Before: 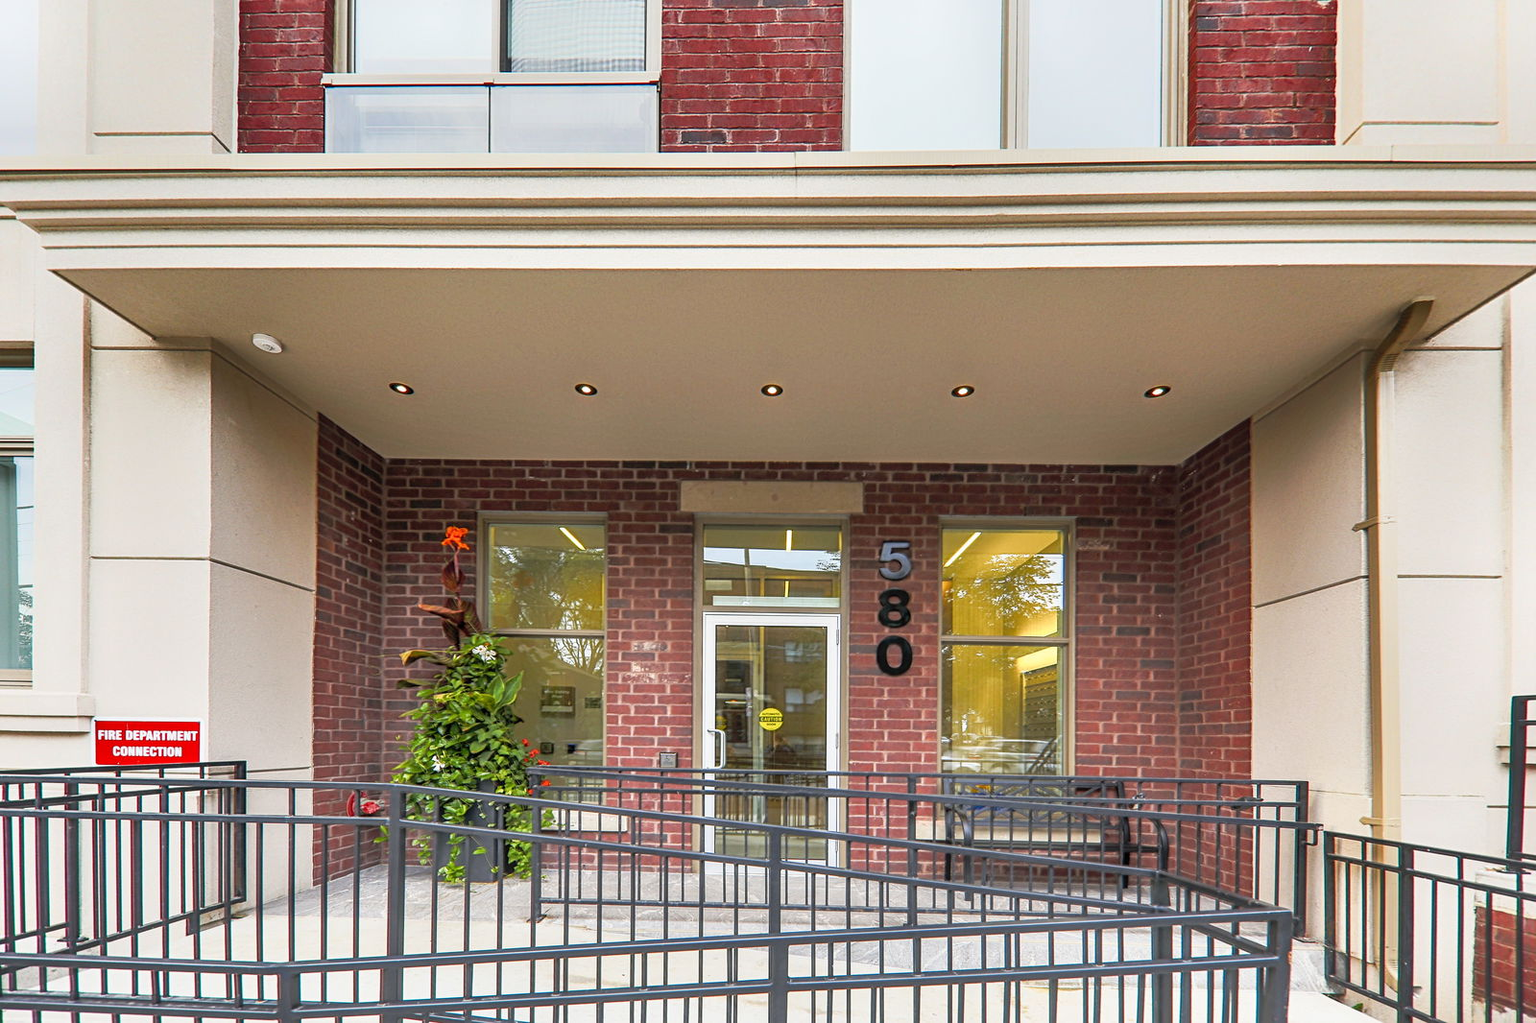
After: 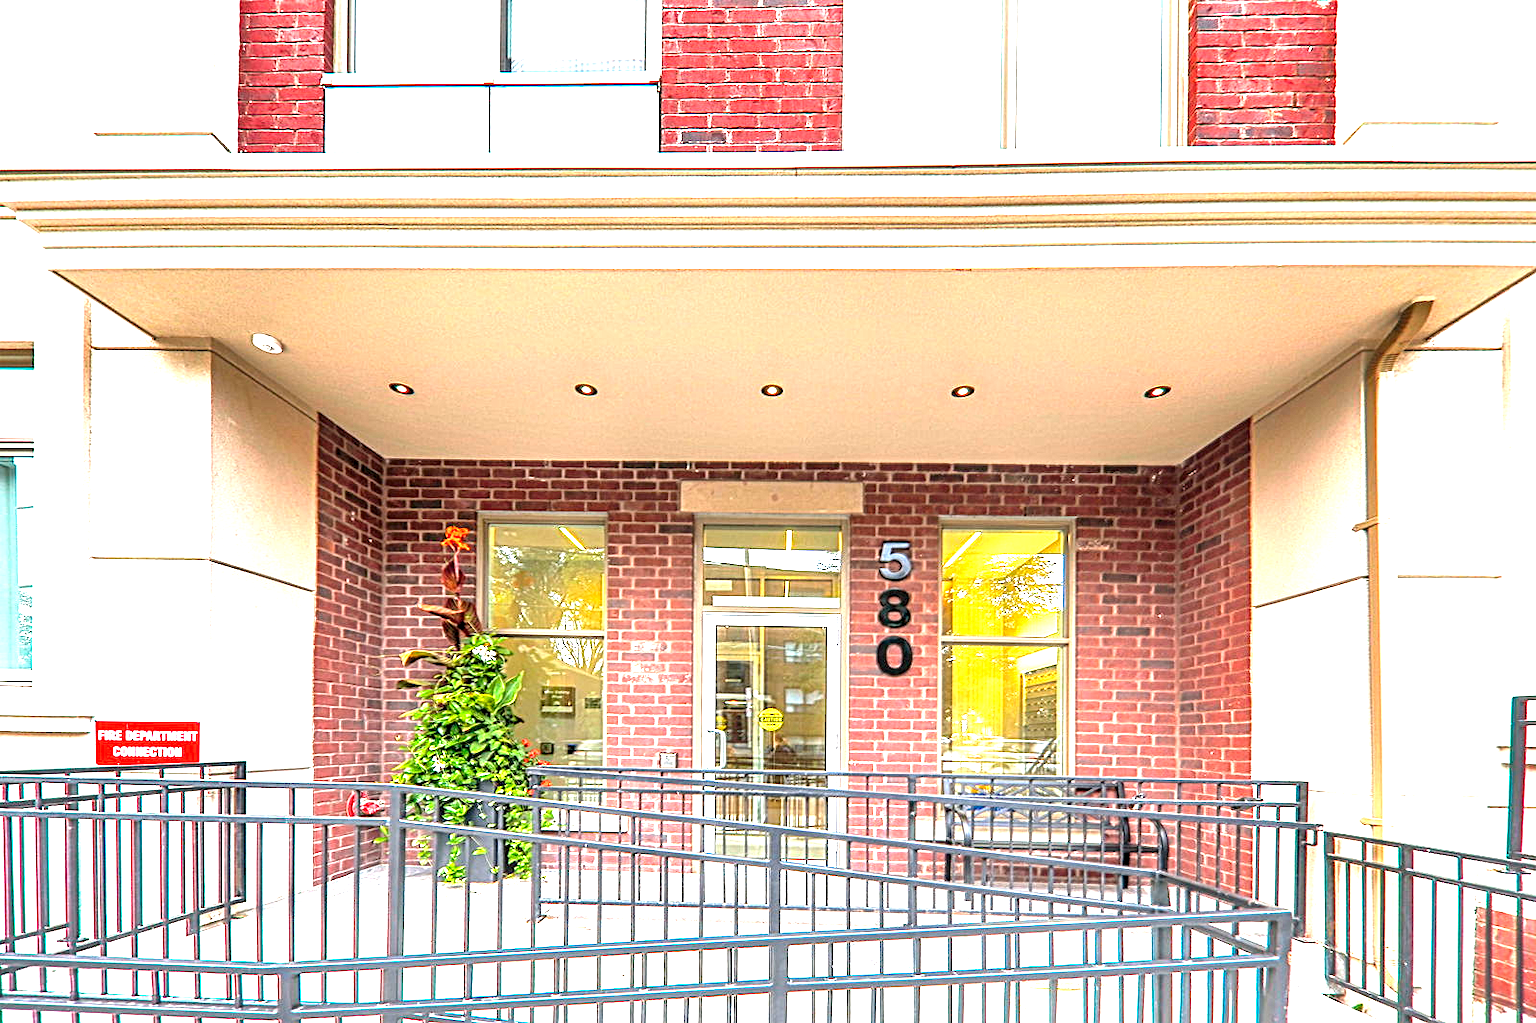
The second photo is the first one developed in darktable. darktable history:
contrast equalizer: y [[0.5, 0.5, 0.5, 0.539, 0.64, 0.611], [0.5 ×6], [0.5 ×6], [0 ×6], [0 ×6]]
exposure: black level correction 0, exposure 1.687 EV, compensate exposure bias true, compensate highlight preservation false
